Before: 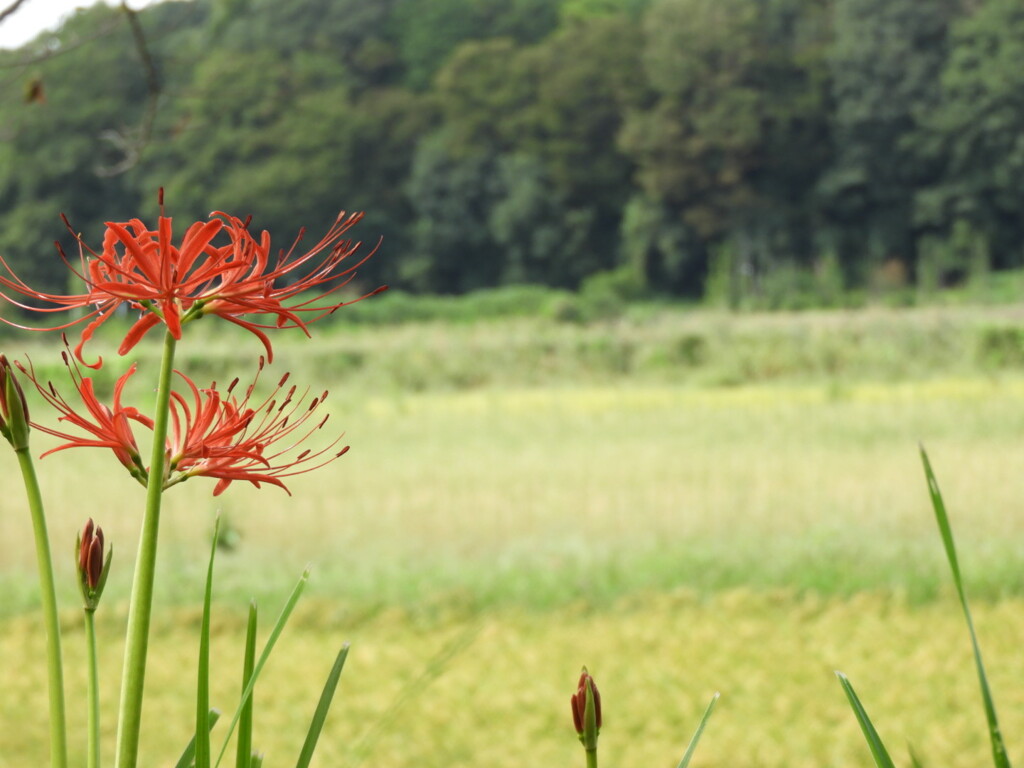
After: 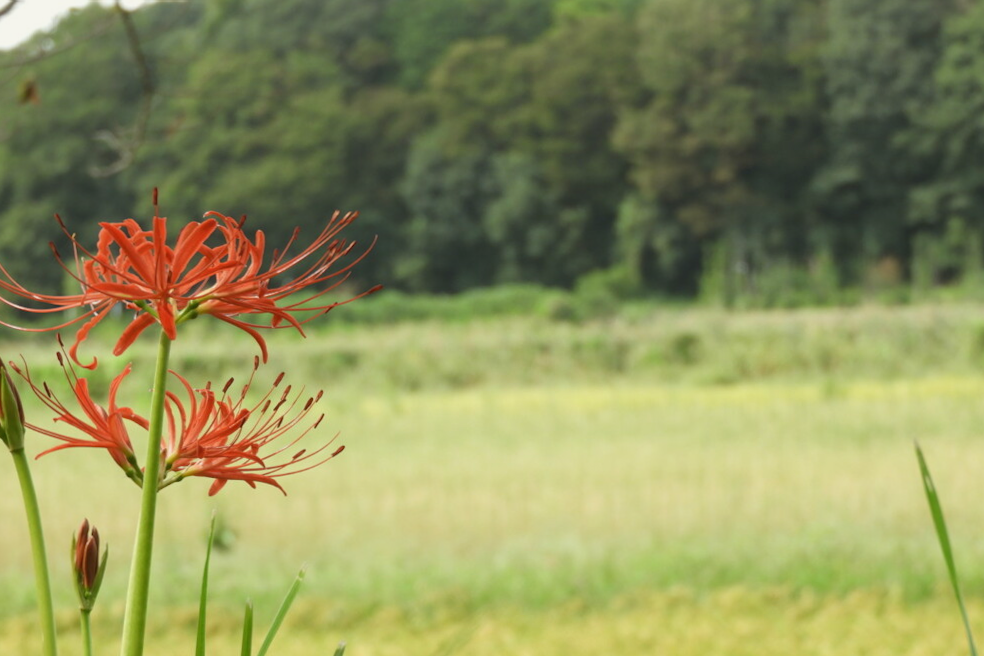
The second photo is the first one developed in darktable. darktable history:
color balance: mode lift, gamma, gain (sRGB), lift [1.04, 1, 1, 0.97], gamma [1.01, 1, 1, 0.97], gain [0.96, 1, 1, 0.97]
crop and rotate: angle 0.2°, left 0.275%, right 3.127%, bottom 14.18%
